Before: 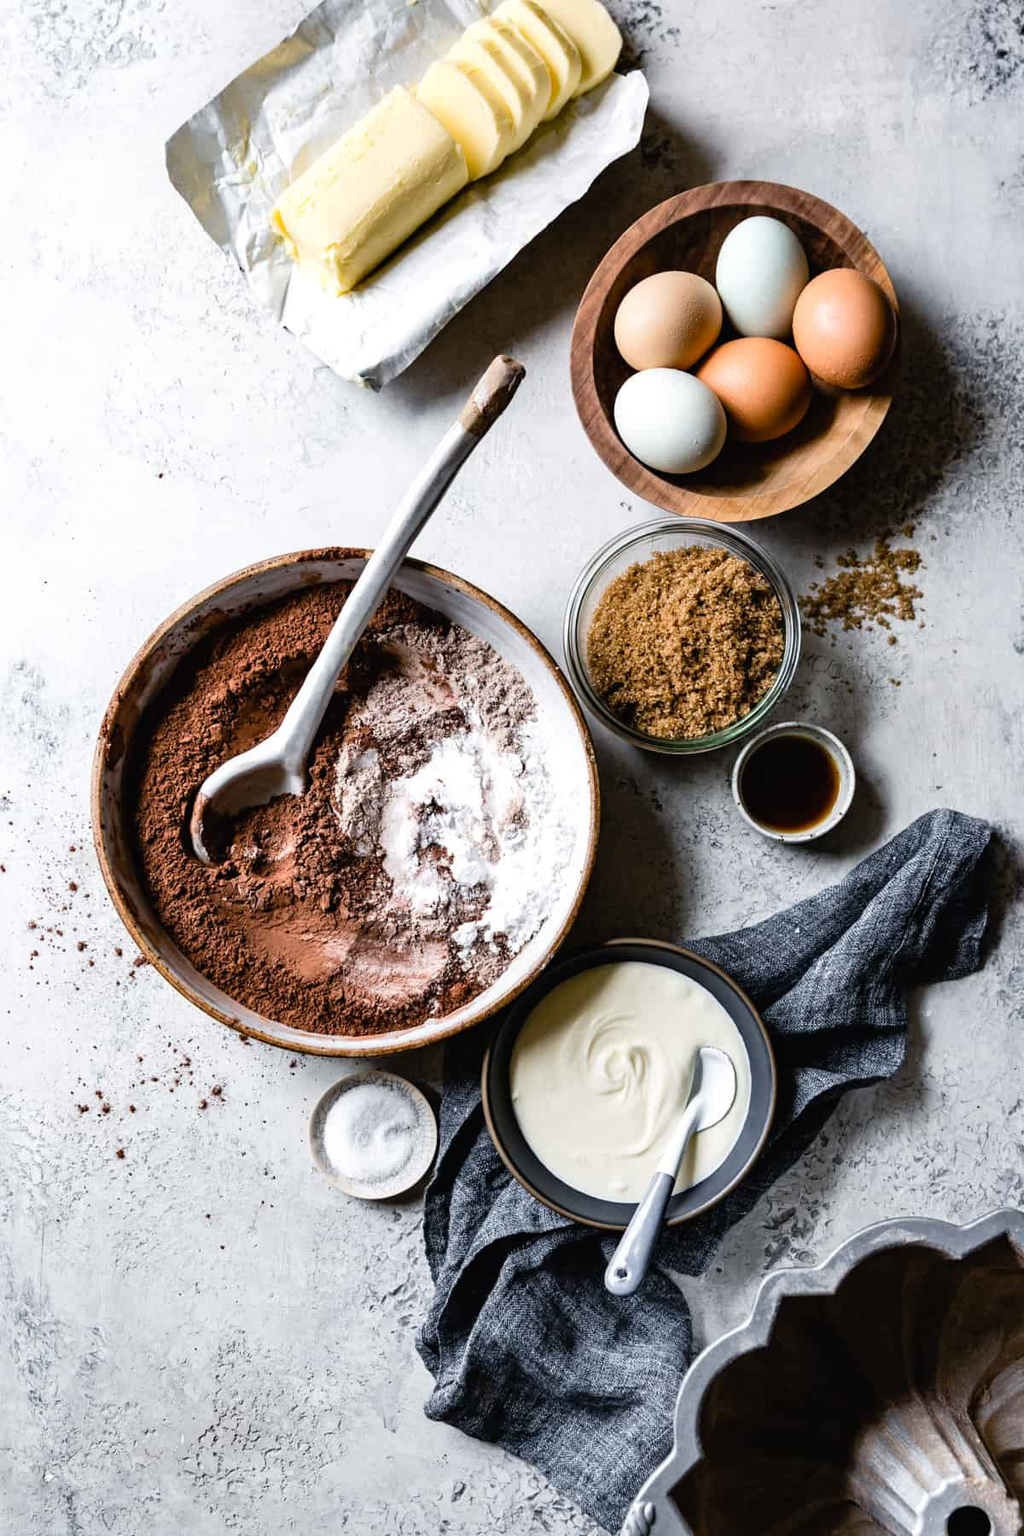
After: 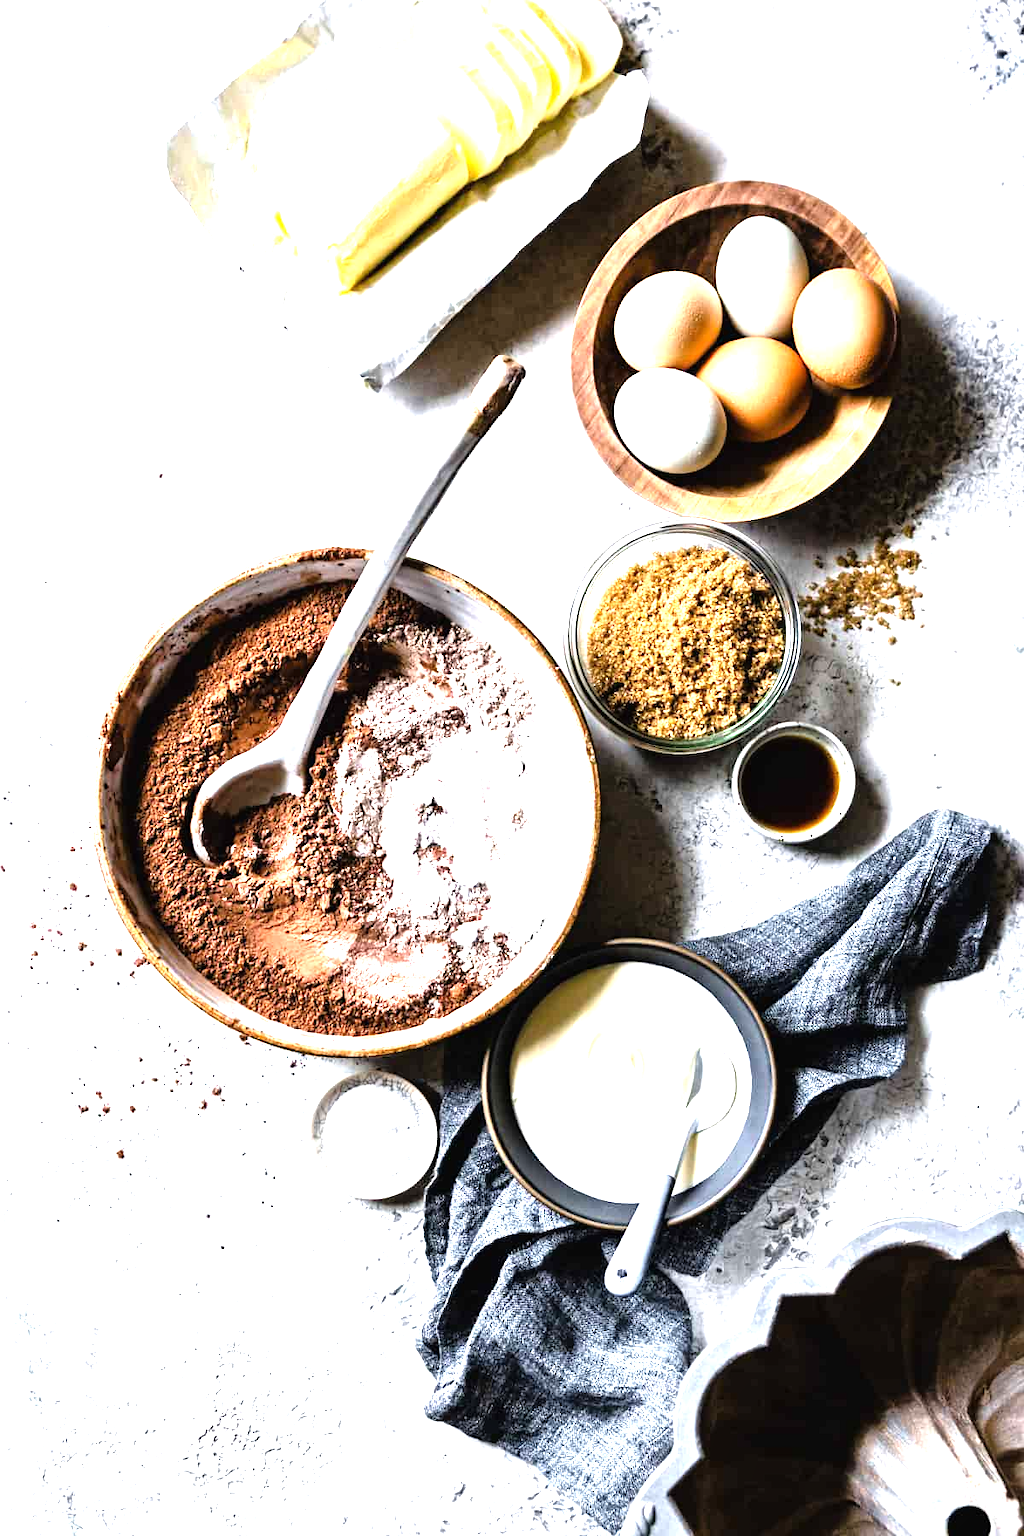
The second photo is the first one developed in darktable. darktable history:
exposure: black level correction 0, exposure 1 EV, compensate highlight preservation false
tone equalizer: -8 EV -0.741 EV, -7 EV -0.72 EV, -6 EV -0.628 EV, -5 EV -0.399 EV, -3 EV 0.395 EV, -2 EV 0.6 EV, -1 EV 0.68 EV, +0 EV 0.729 EV, smoothing 1
